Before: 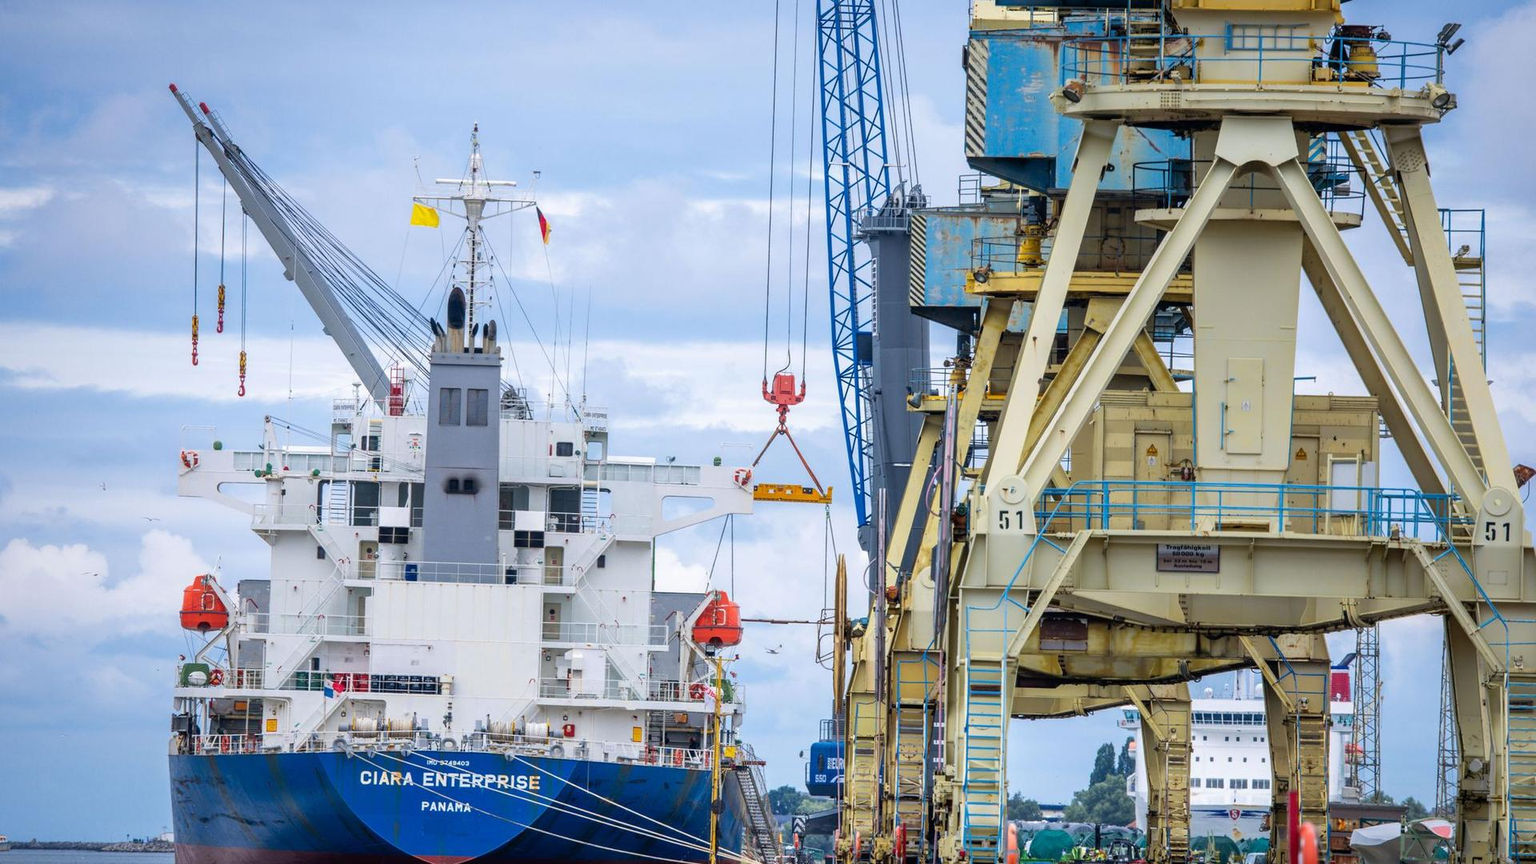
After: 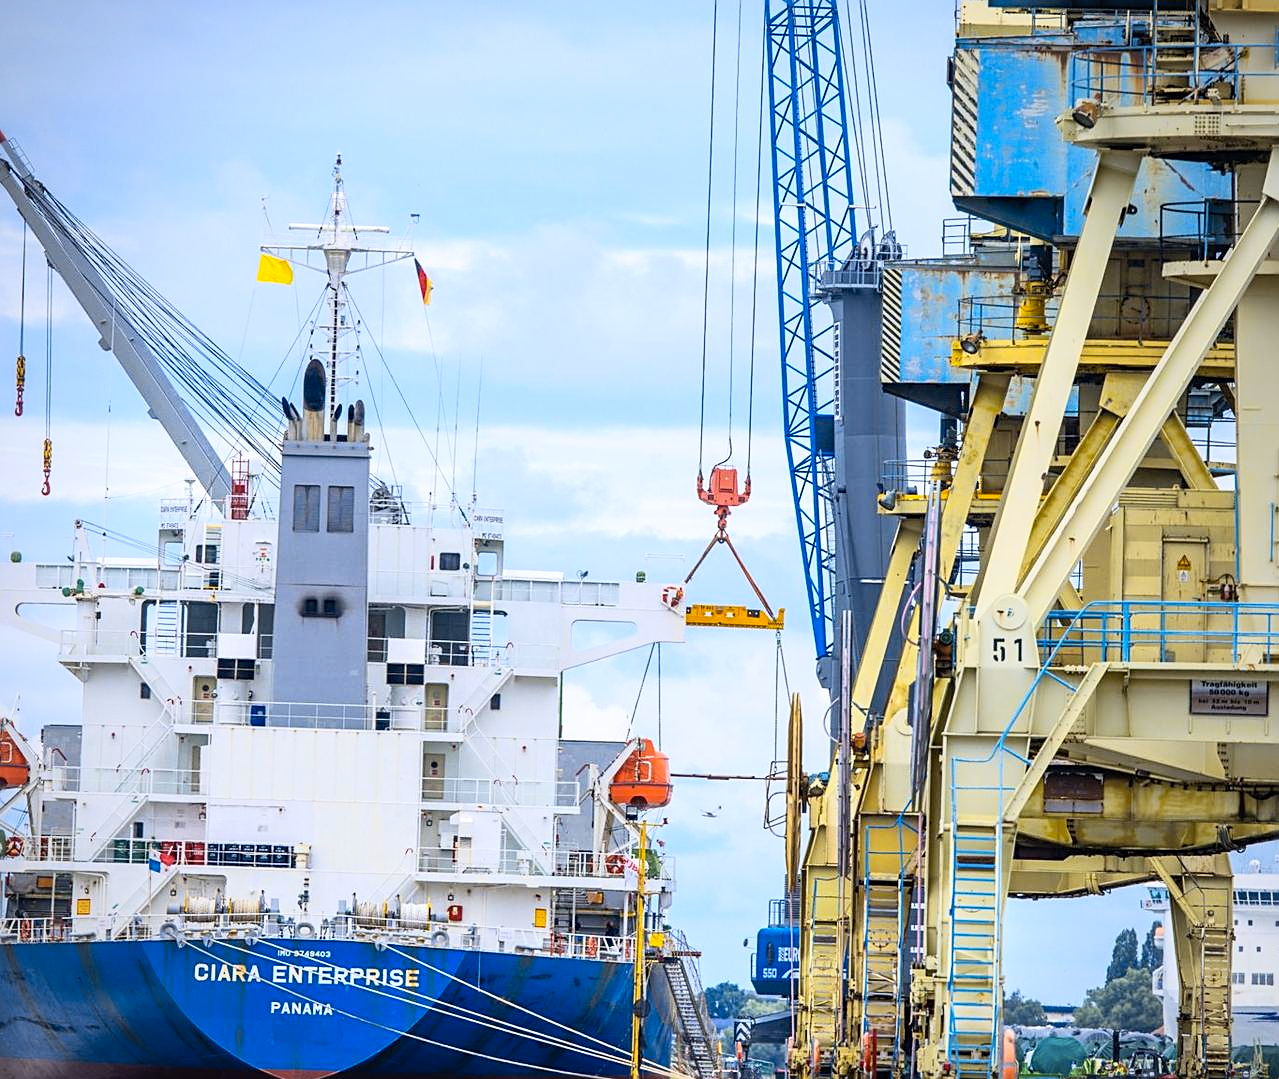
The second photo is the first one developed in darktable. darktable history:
crop and rotate: left 13.342%, right 19.991%
sharpen: on, module defaults
vignetting: fall-off radius 93.87%
contrast brightness saturation: contrast 0.2, brightness 0.15, saturation 0.14
color contrast: green-magenta contrast 0.85, blue-yellow contrast 1.25, unbound 0
